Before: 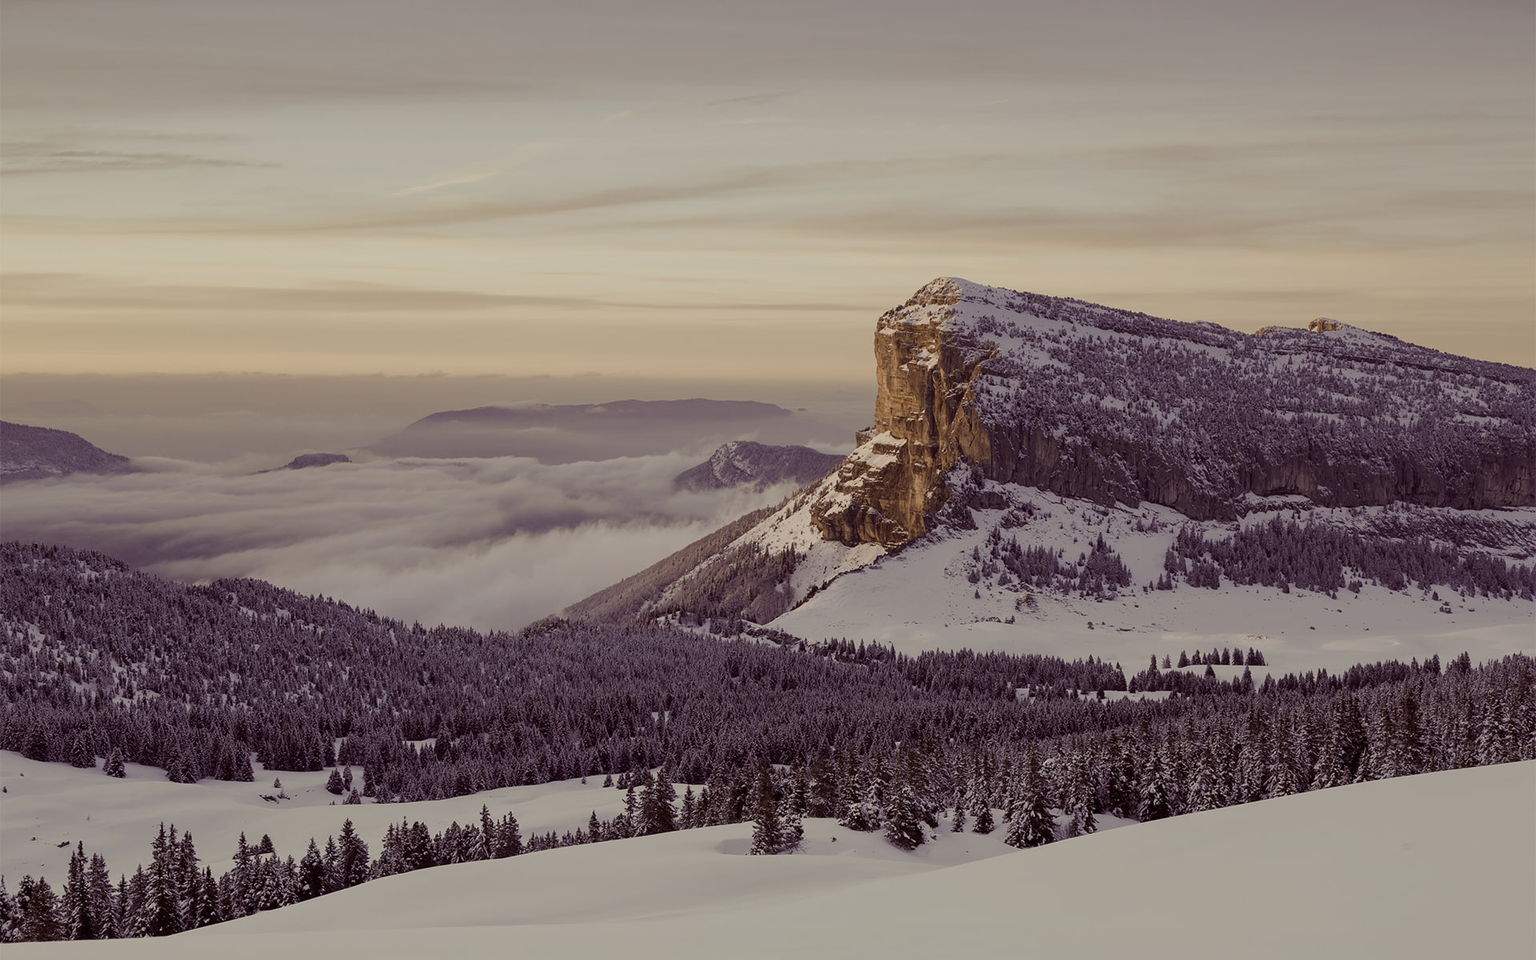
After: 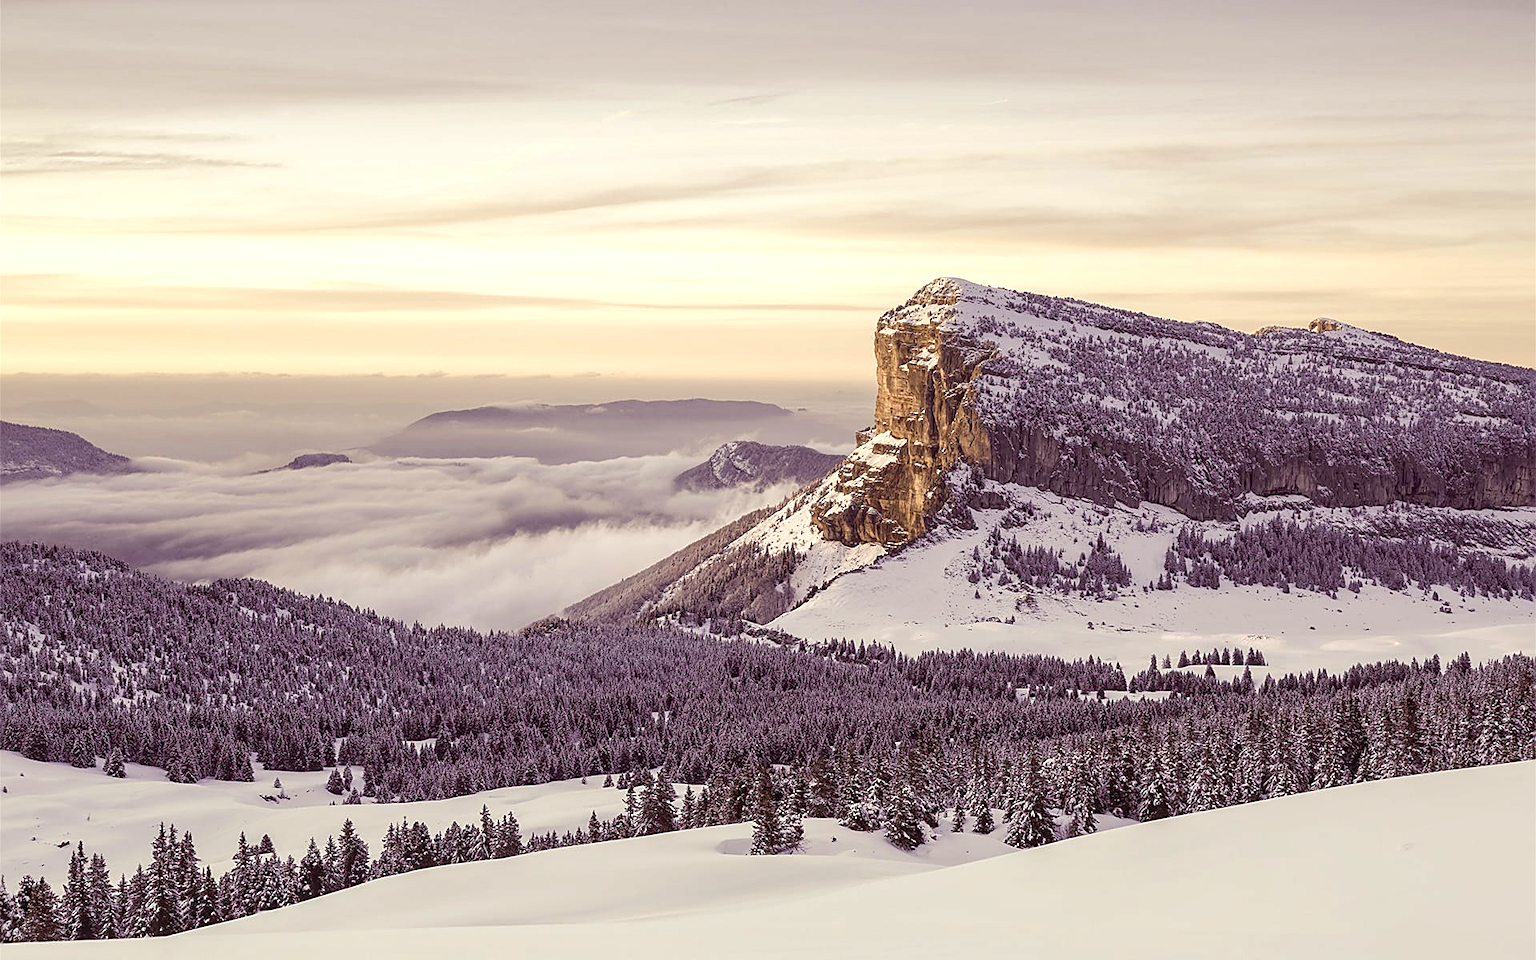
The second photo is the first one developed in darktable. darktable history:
sharpen: on, module defaults
exposure: black level correction 0, exposure 1.1 EV, compensate exposure bias true, compensate highlight preservation false
local contrast: on, module defaults
